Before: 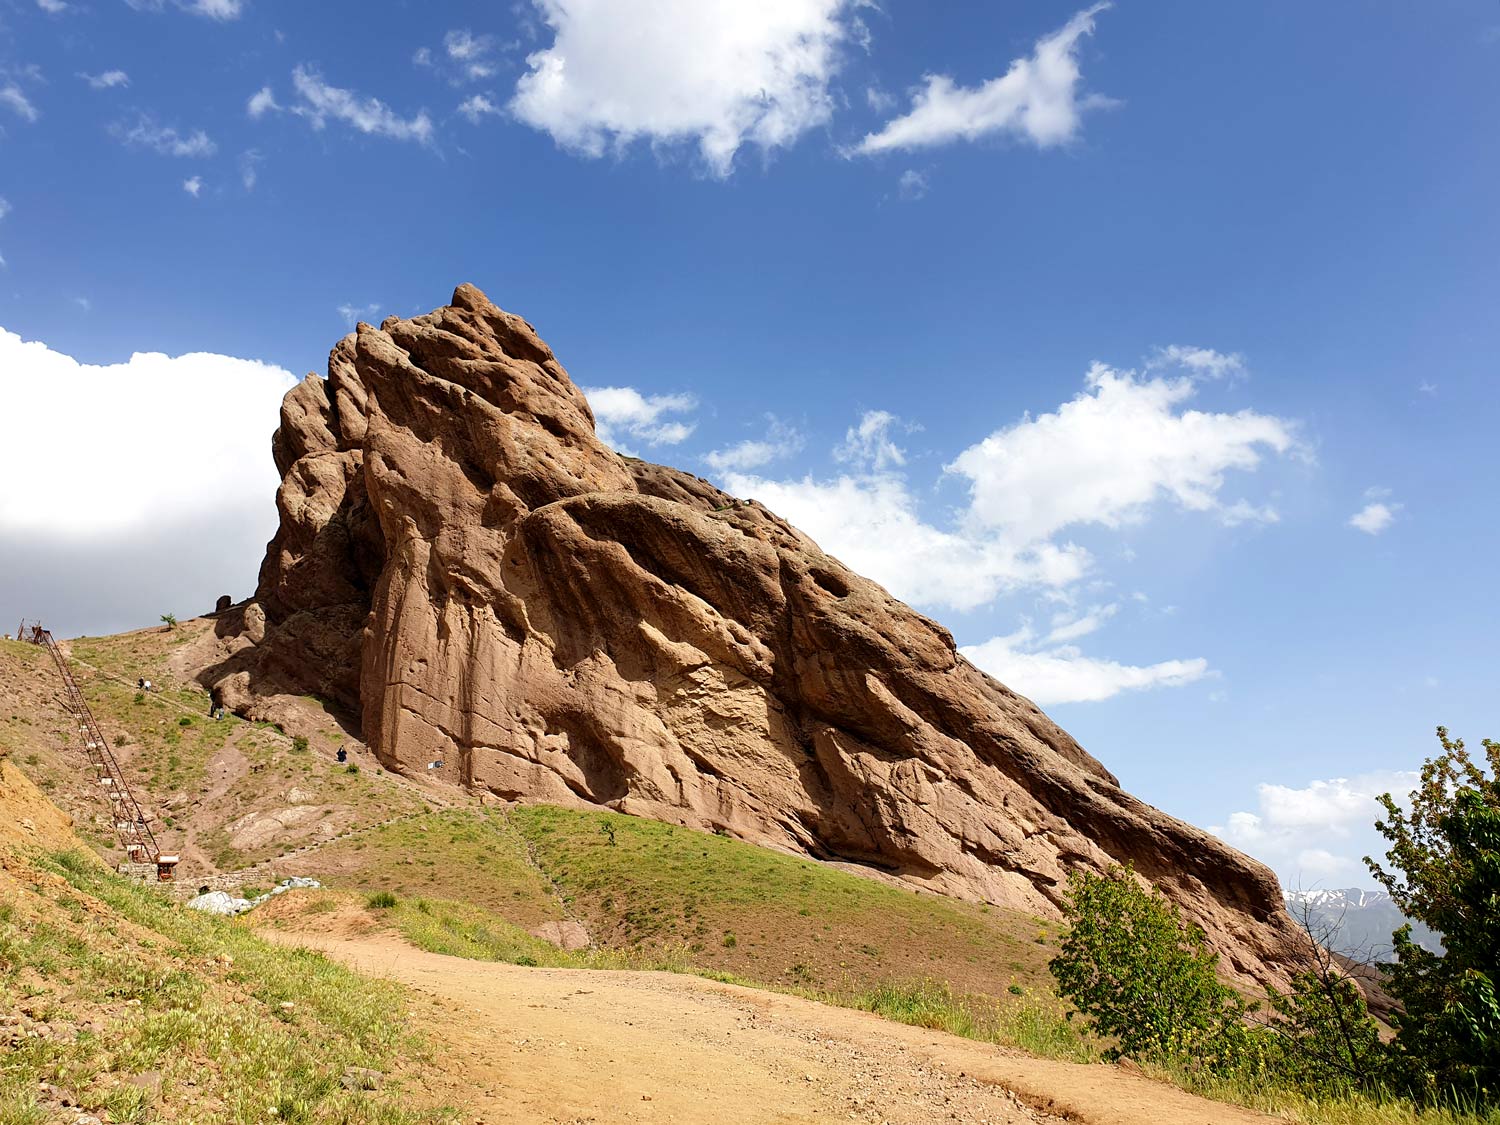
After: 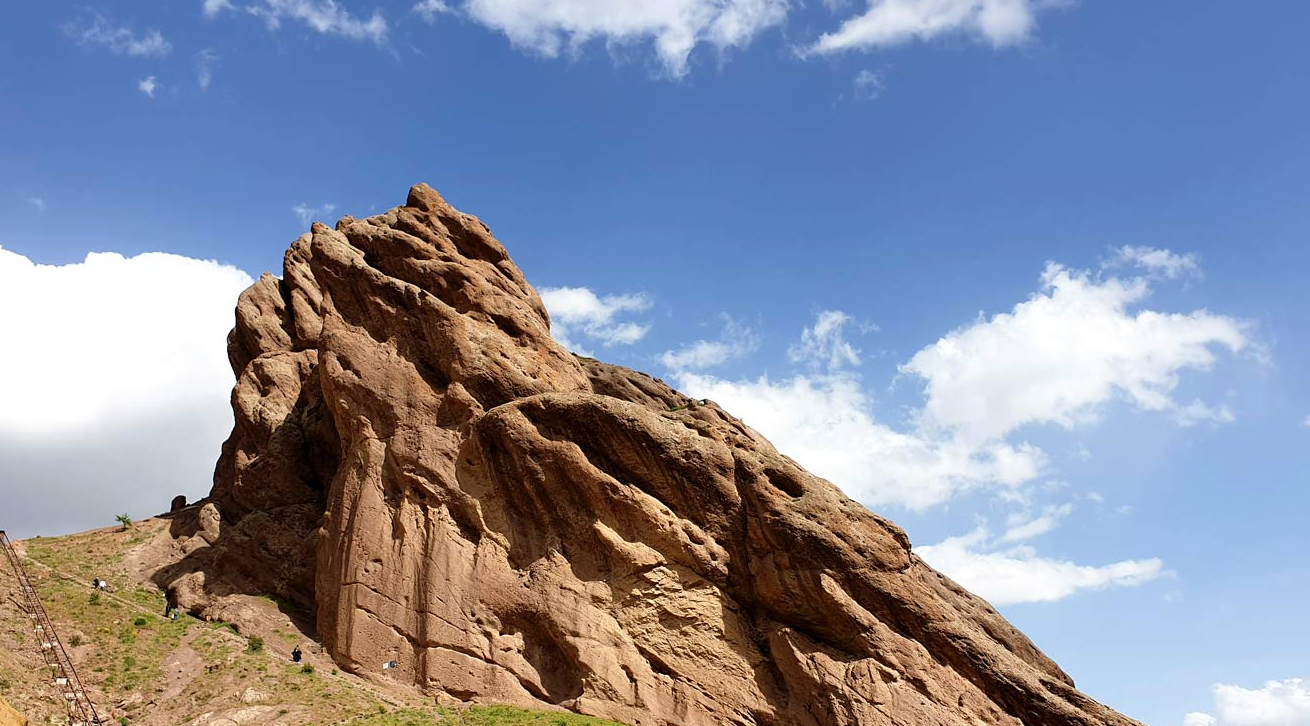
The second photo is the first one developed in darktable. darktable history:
crop: left 3.015%, top 8.969%, right 9.647%, bottom 26.457%
base curve: curves: ch0 [(0, 0) (0.472, 0.455) (1, 1)], preserve colors none
